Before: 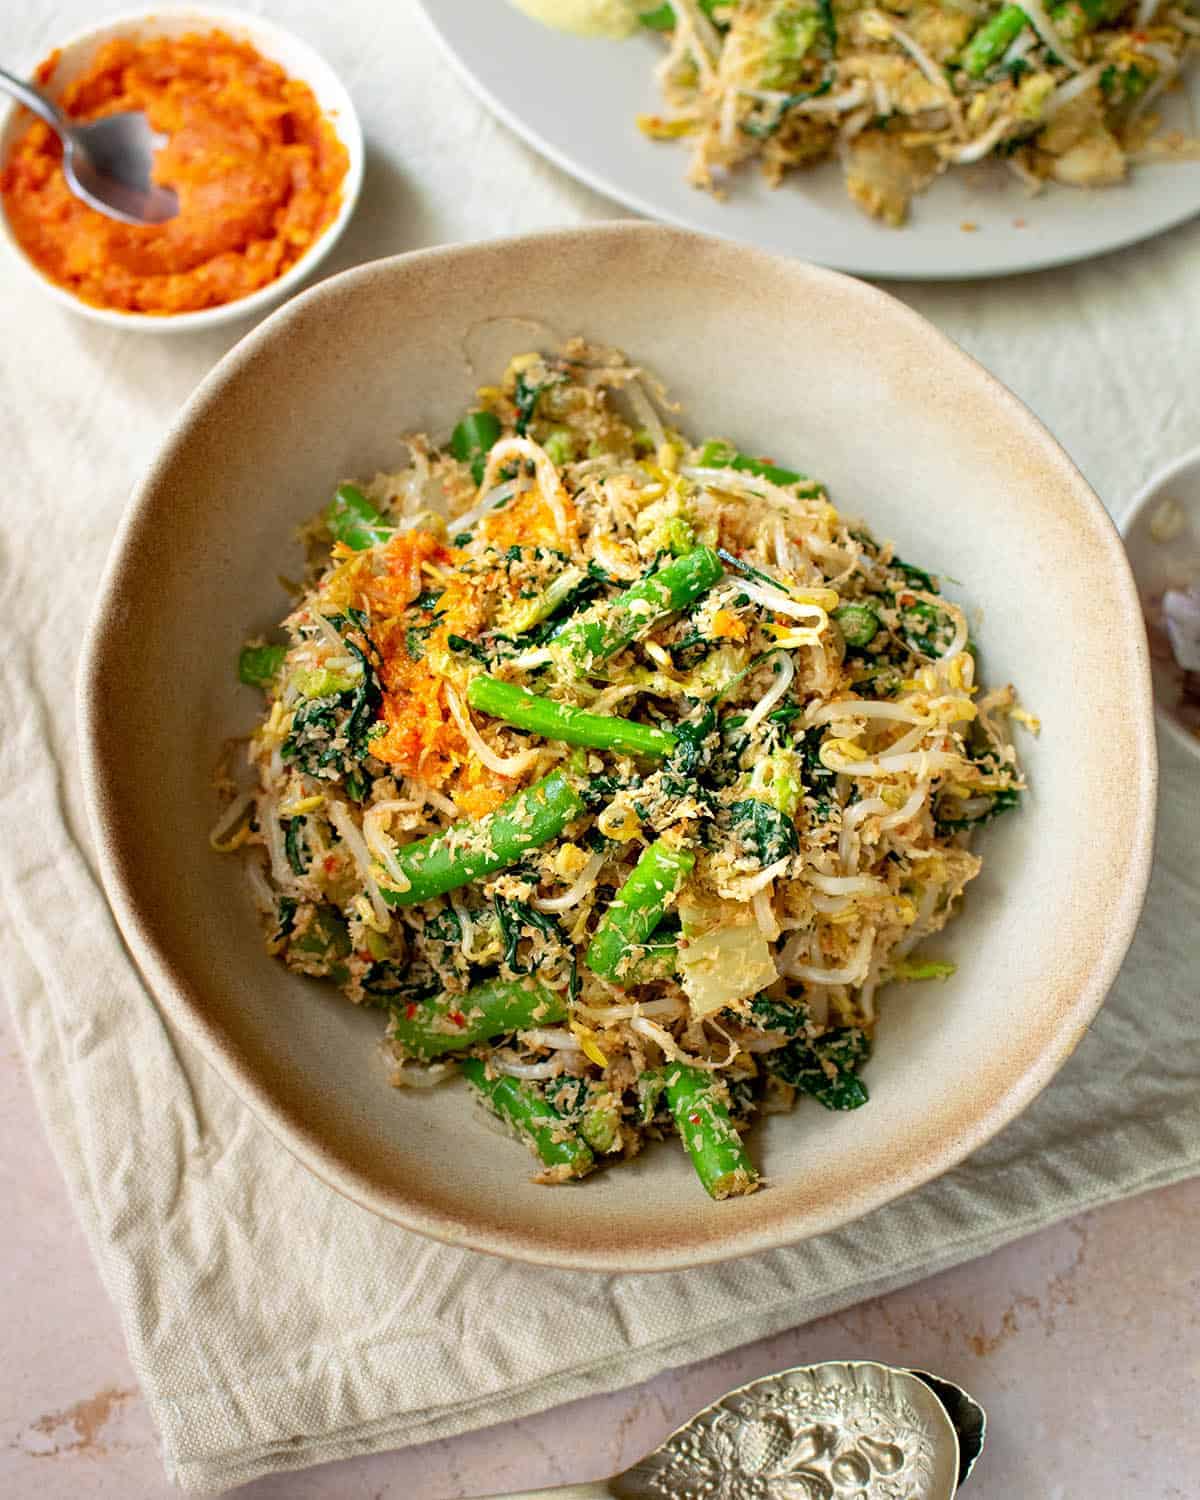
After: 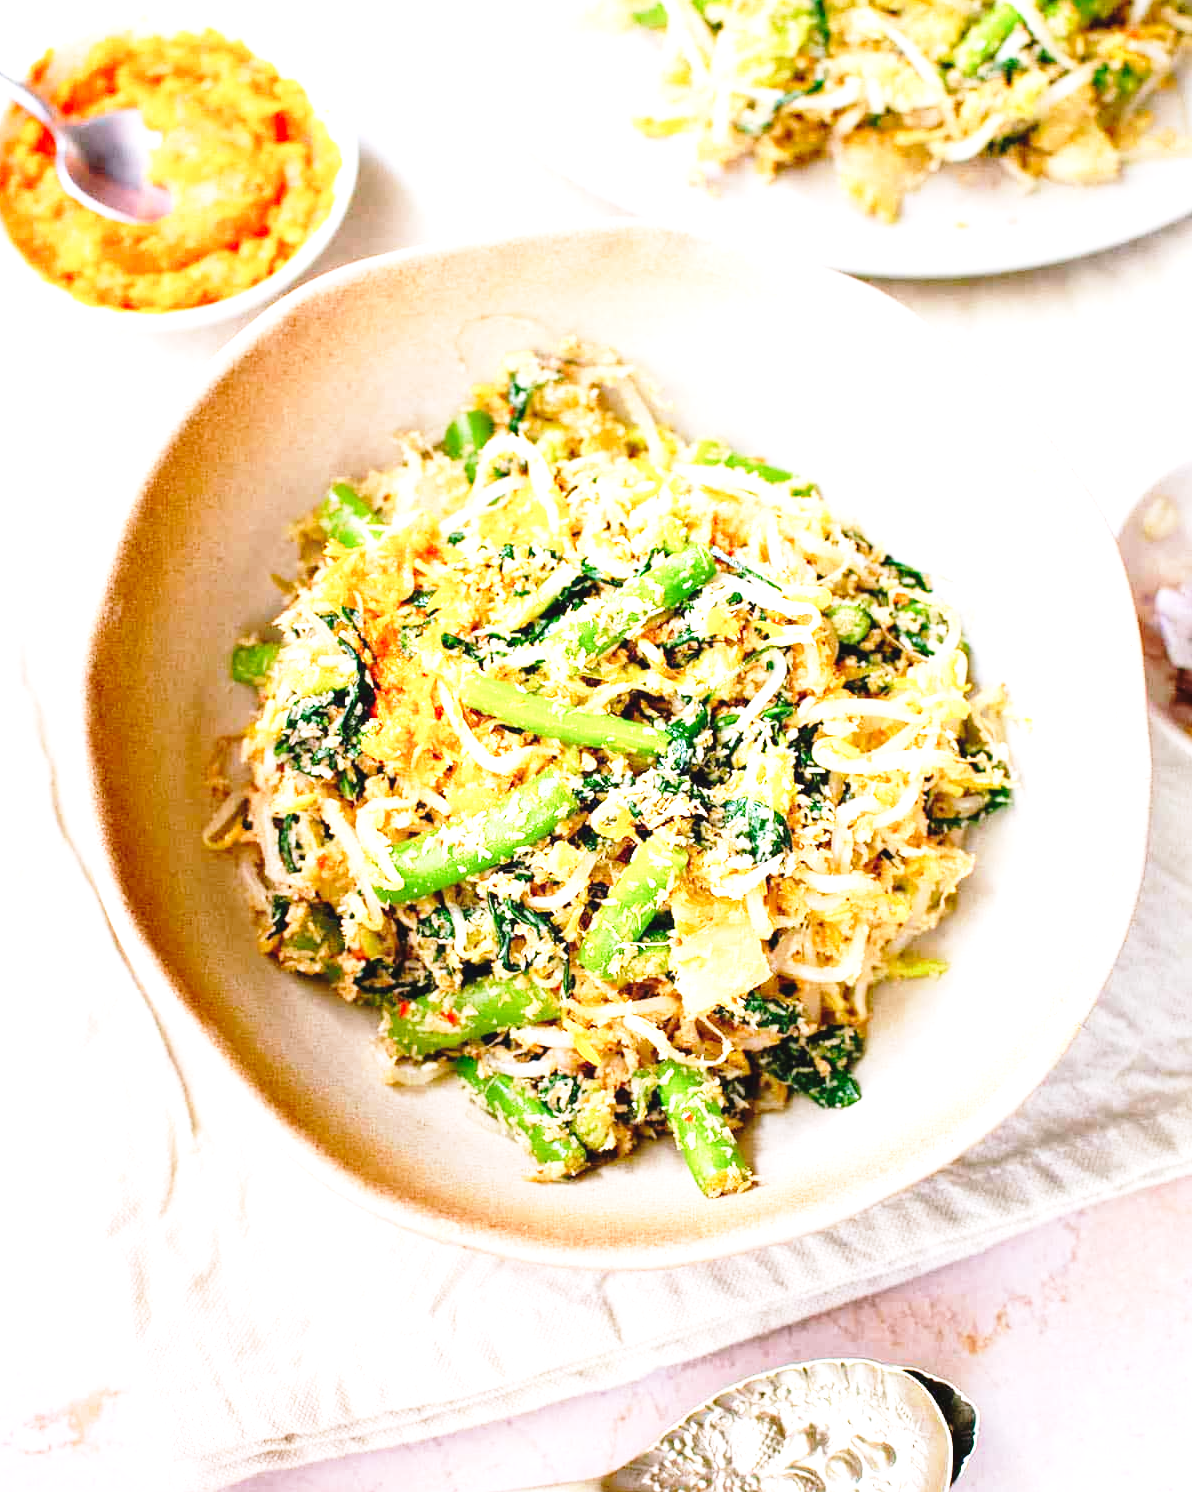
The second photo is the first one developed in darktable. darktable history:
white balance: red 1.066, blue 1.119
crop and rotate: left 0.614%, top 0.179%, bottom 0.309%
base curve: curves: ch0 [(0, 0) (0.028, 0.03) (0.121, 0.232) (0.46, 0.748) (0.859, 0.968) (1, 1)], preserve colors none
exposure: black level correction -0.002, exposure 1.115 EV, compensate highlight preservation false
